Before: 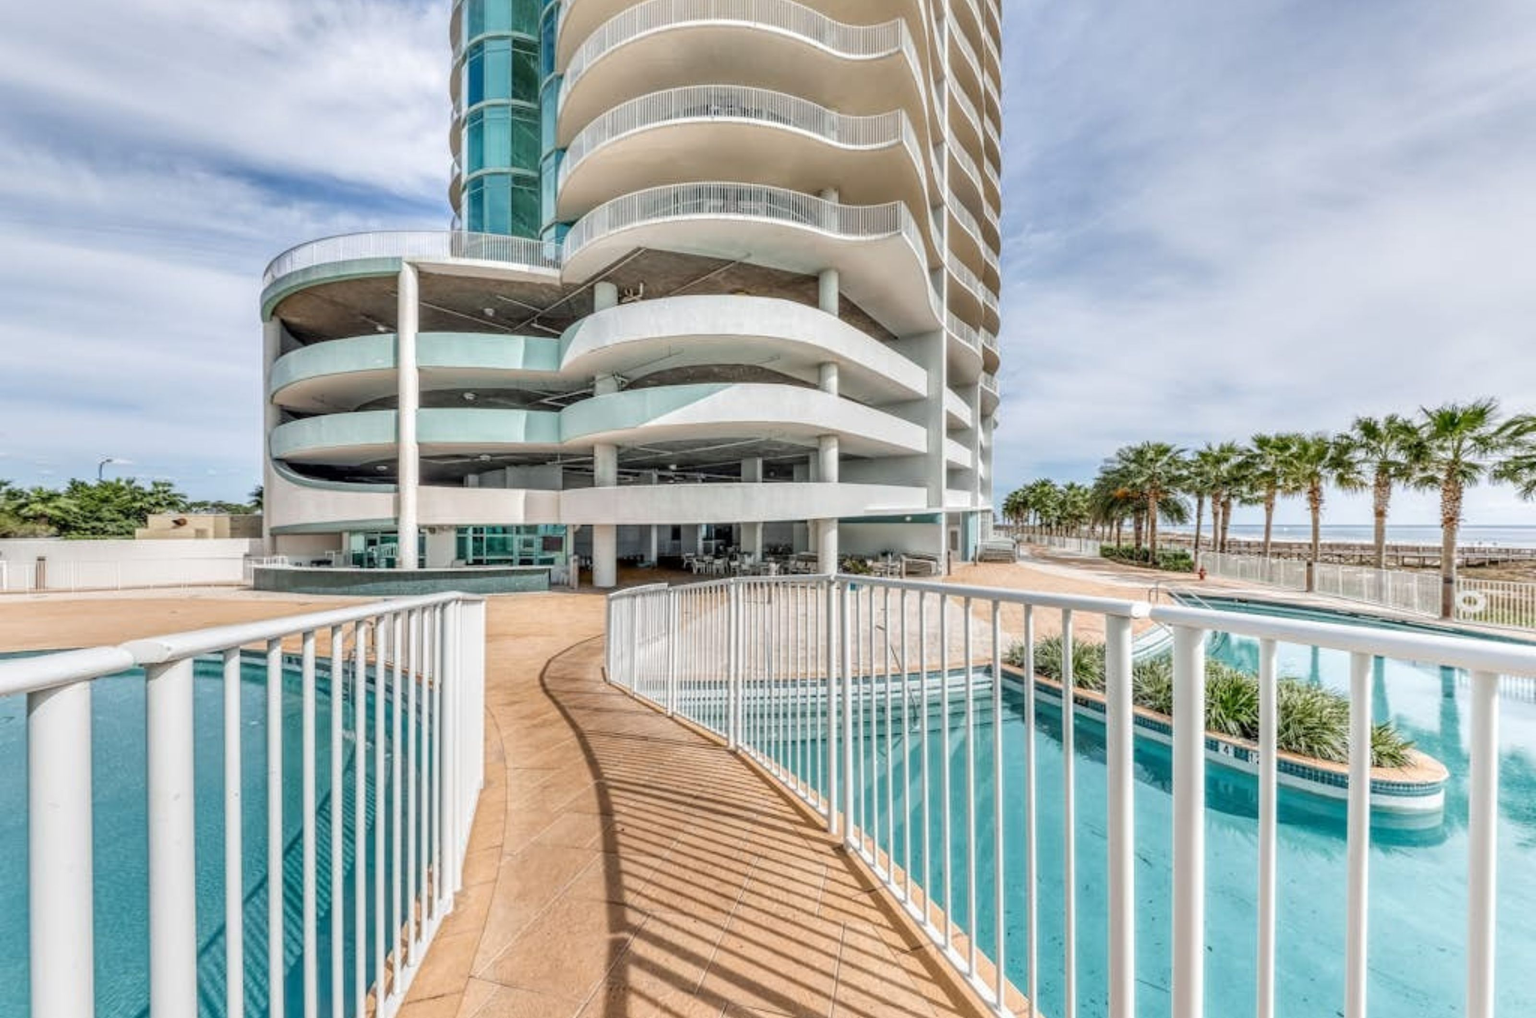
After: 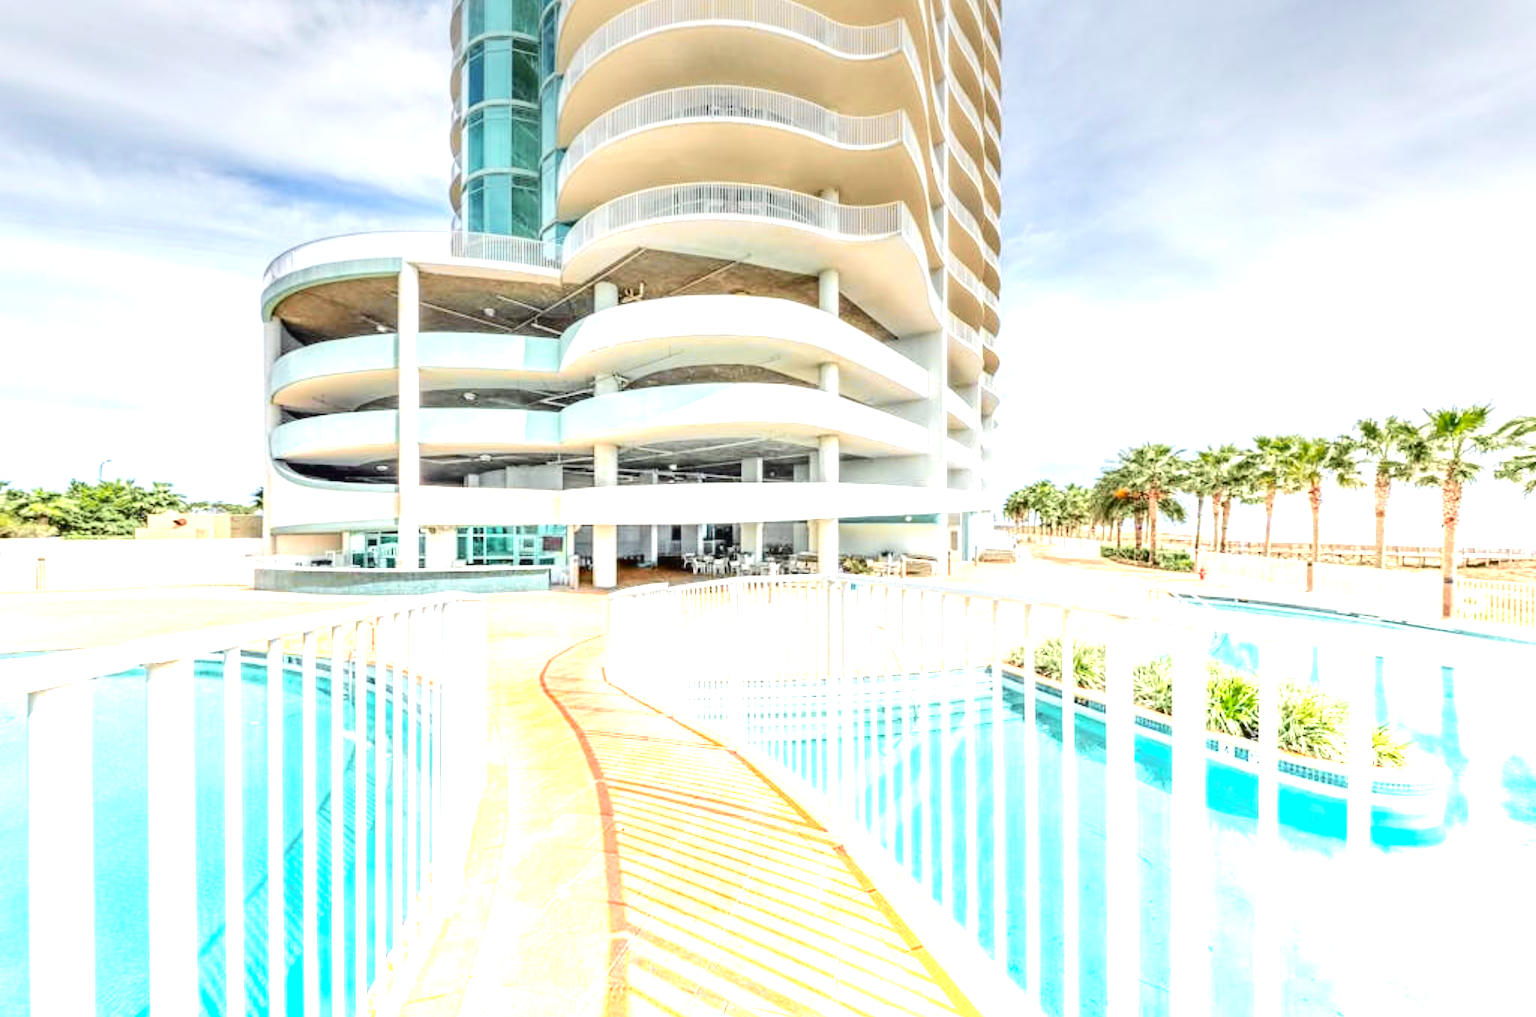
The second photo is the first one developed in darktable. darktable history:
tone curve: curves: ch0 [(0, 0.018) (0.036, 0.038) (0.15, 0.131) (0.27, 0.247) (0.545, 0.561) (0.761, 0.761) (1, 0.919)]; ch1 [(0, 0) (0.179, 0.173) (0.322, 0.32) (0.429, 0.431) (0.502, 0.5) (0.519, 0.522) (0.562, 0.588) (0.625, 0.67) (0.711, 0.745) (1, 1)]; ch2 [(0, 0) (0.29, 0.295) (0.404, 0.436) (0.497, 0.499) (0.521, 0.523) (0.561, 0.605) (0.657, 0.655) (0.712, 0.764) (1, 1)], color space Lab, independent channels, preserve colors none
graduated density: density -3.9 EV
exposure: exposure 0.74 EV, compensate highlight preservation false
